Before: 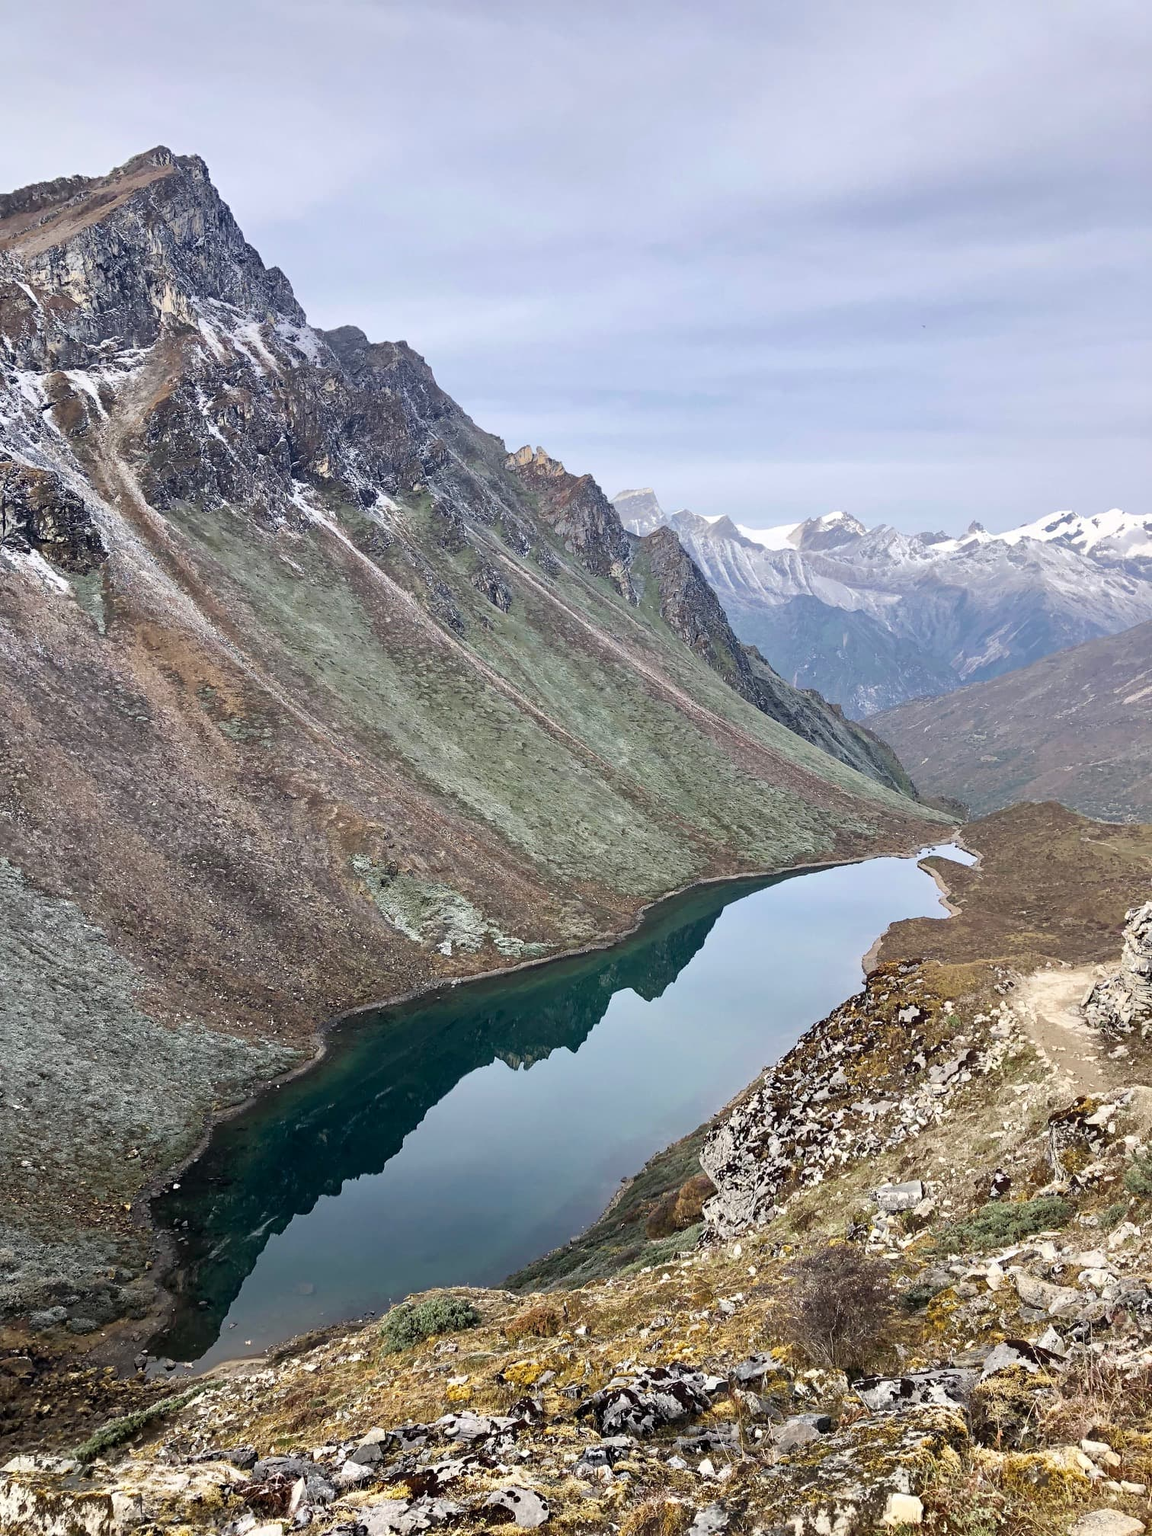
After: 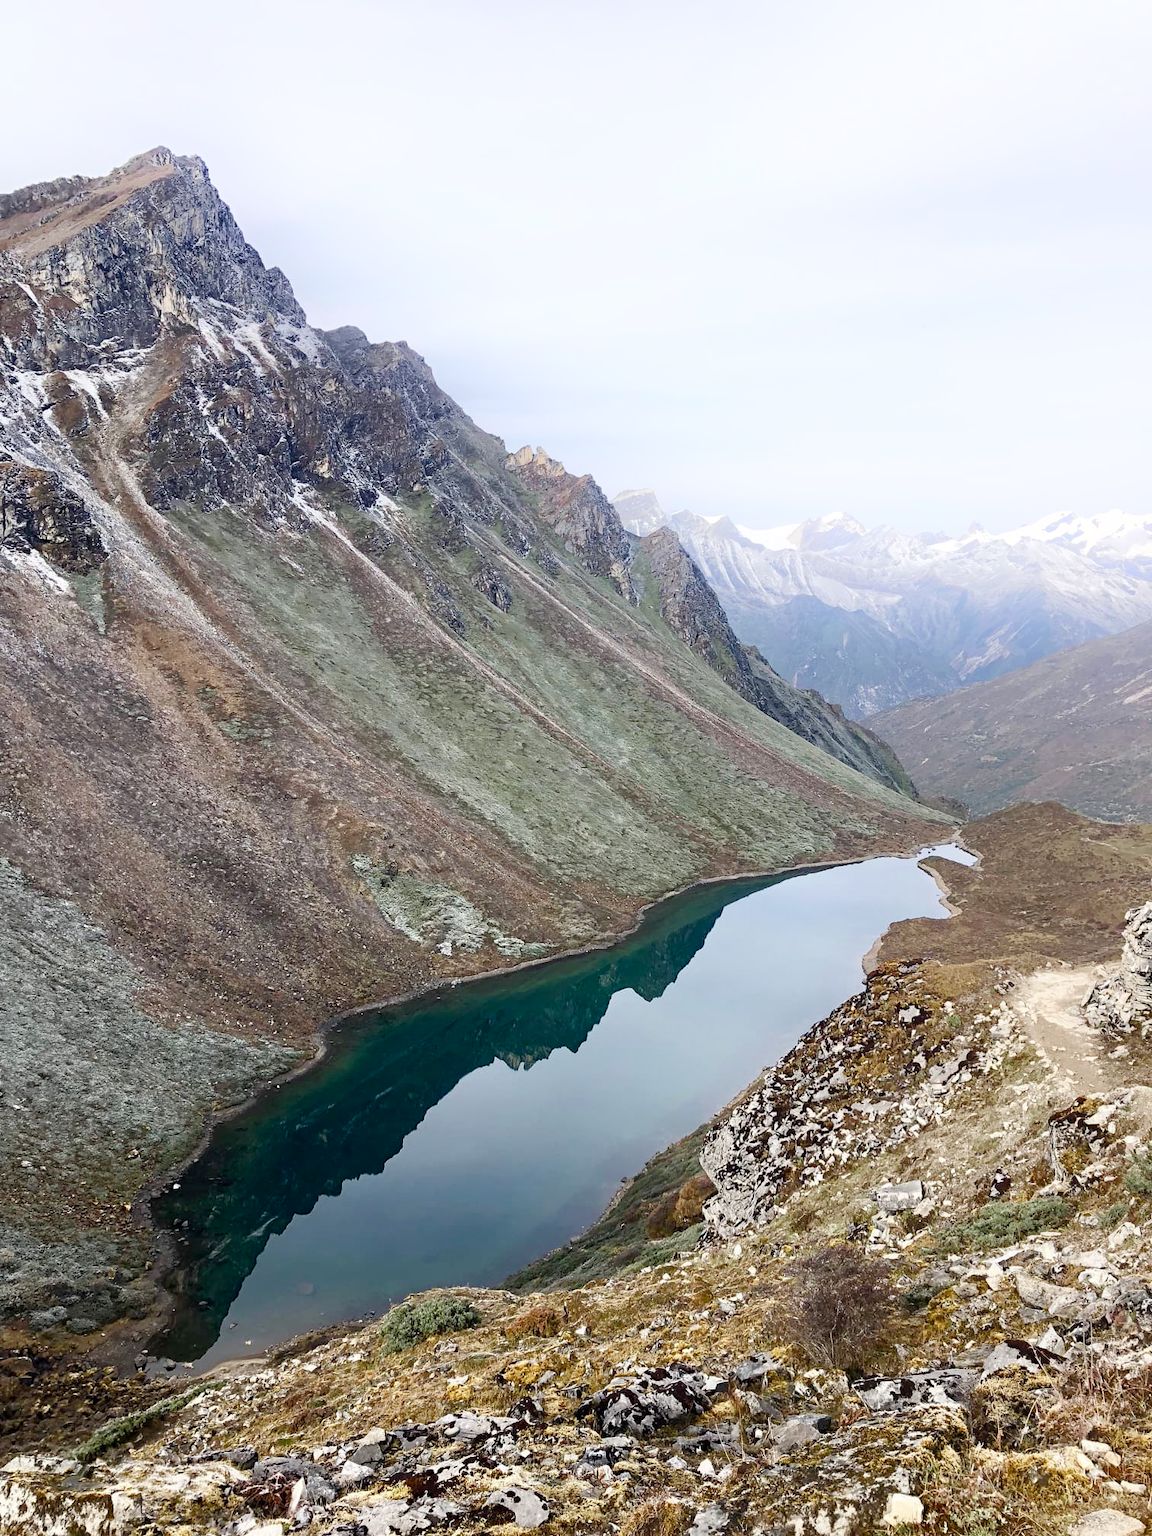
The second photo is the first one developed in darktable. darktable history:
exposure: compensate exposure bias true, compensate highlight preservation false
shadows and highlights: shadows -21.45, highlights 99.18, soften with gaussian
color balance rgb: perceptual saturation grading › global saturation 20%, perceptual saturation grading › highlights -50.26%, perceptual saturation grading › shadows 30.64%
